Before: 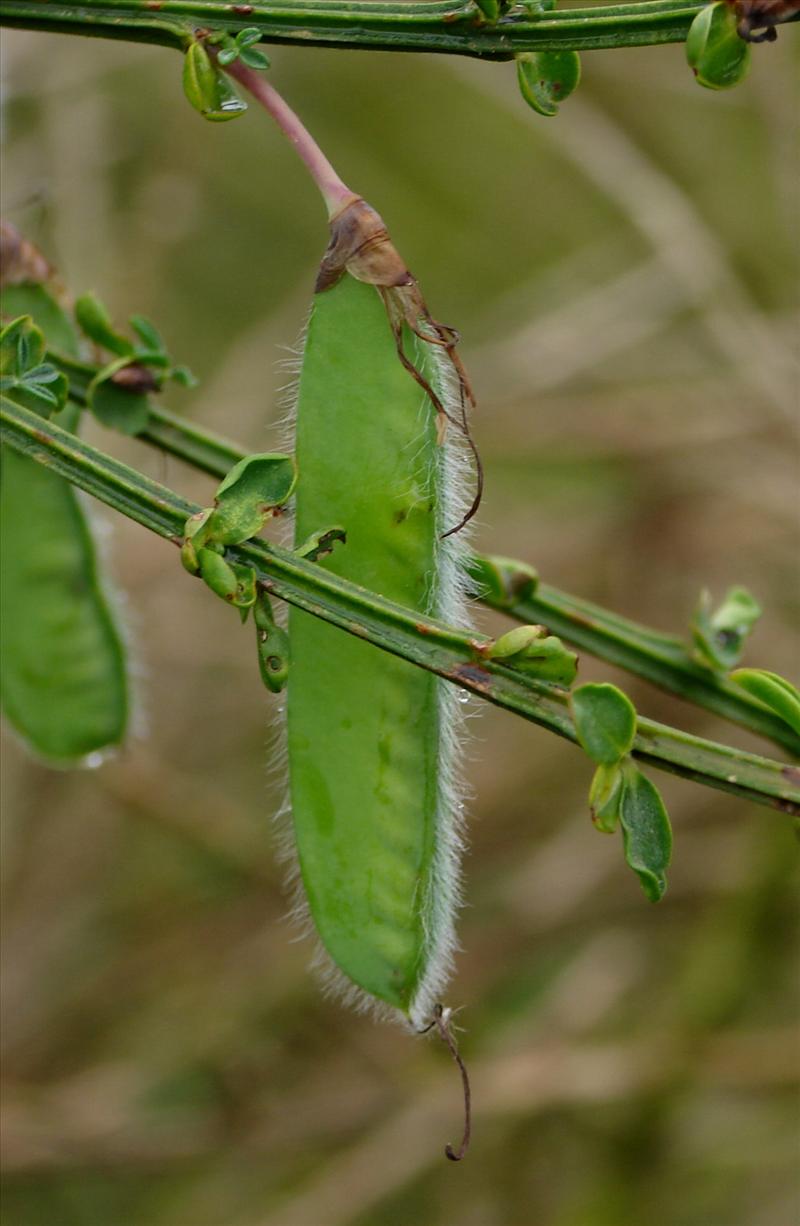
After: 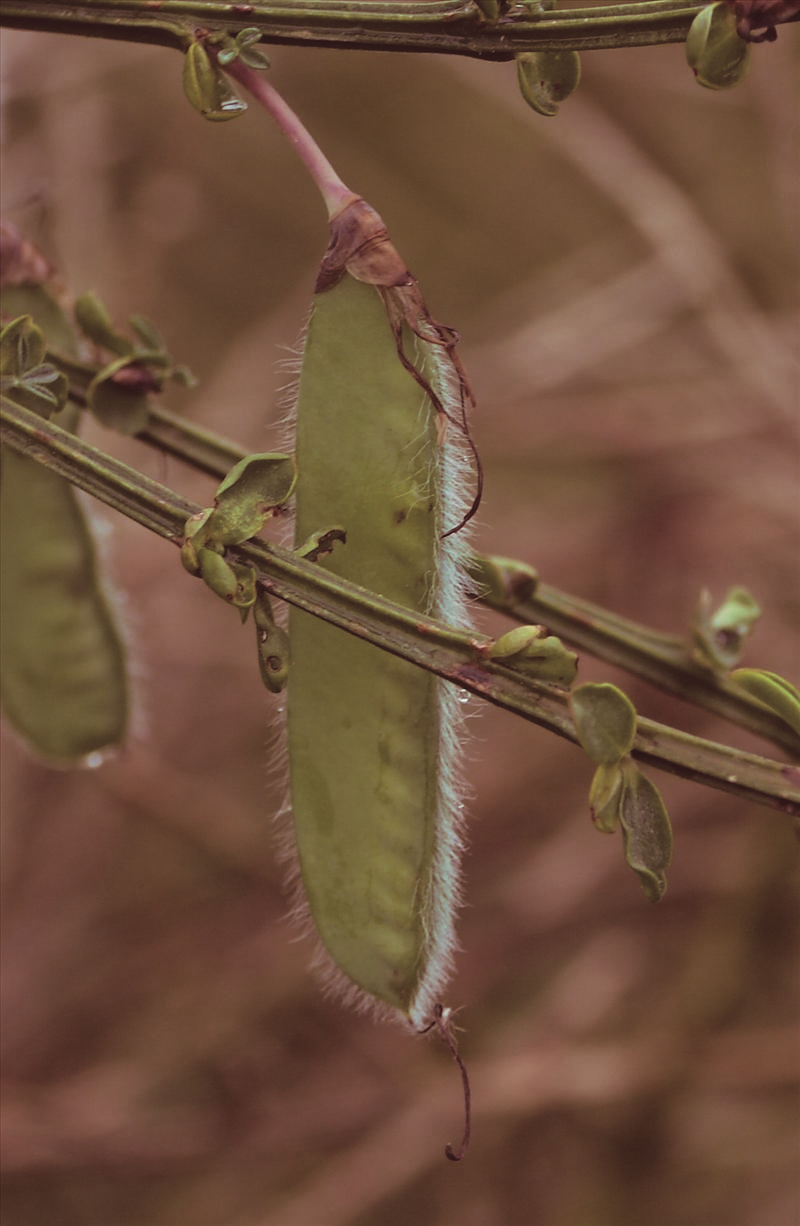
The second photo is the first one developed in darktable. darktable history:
base curve: curves: ch0 [(0, 0) (0.303, 0.277) (1, 1)]
split-toning: on, module defaults
exposure: black level correction -0.015, exposure -0.125 EV, compensate highlight preservation false
